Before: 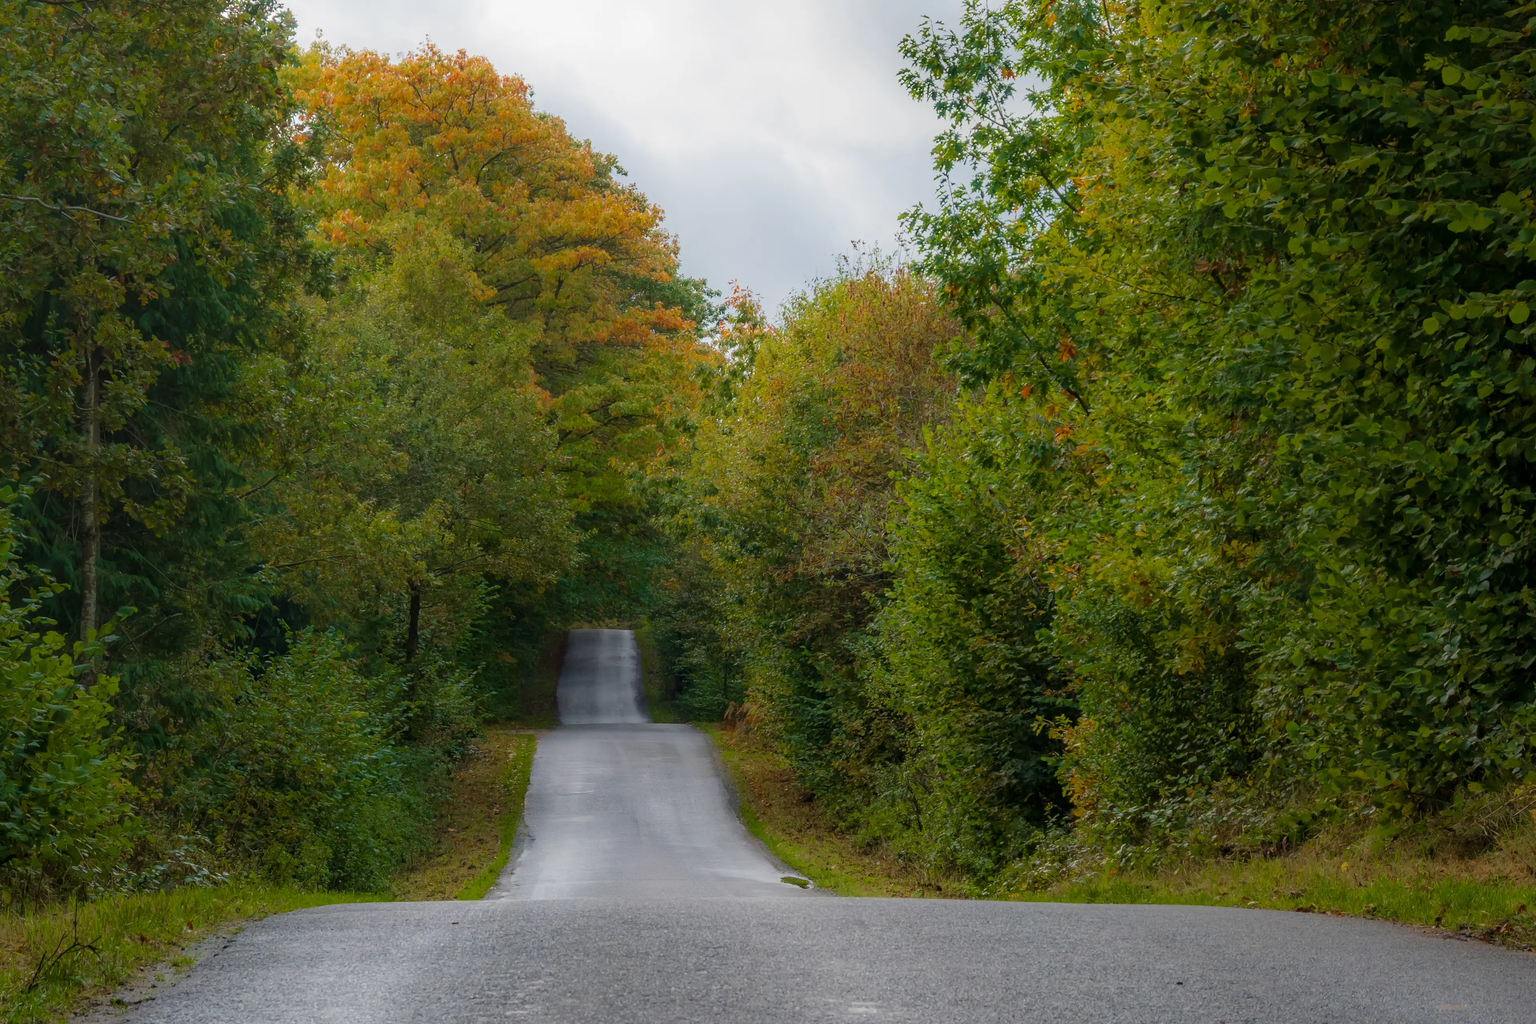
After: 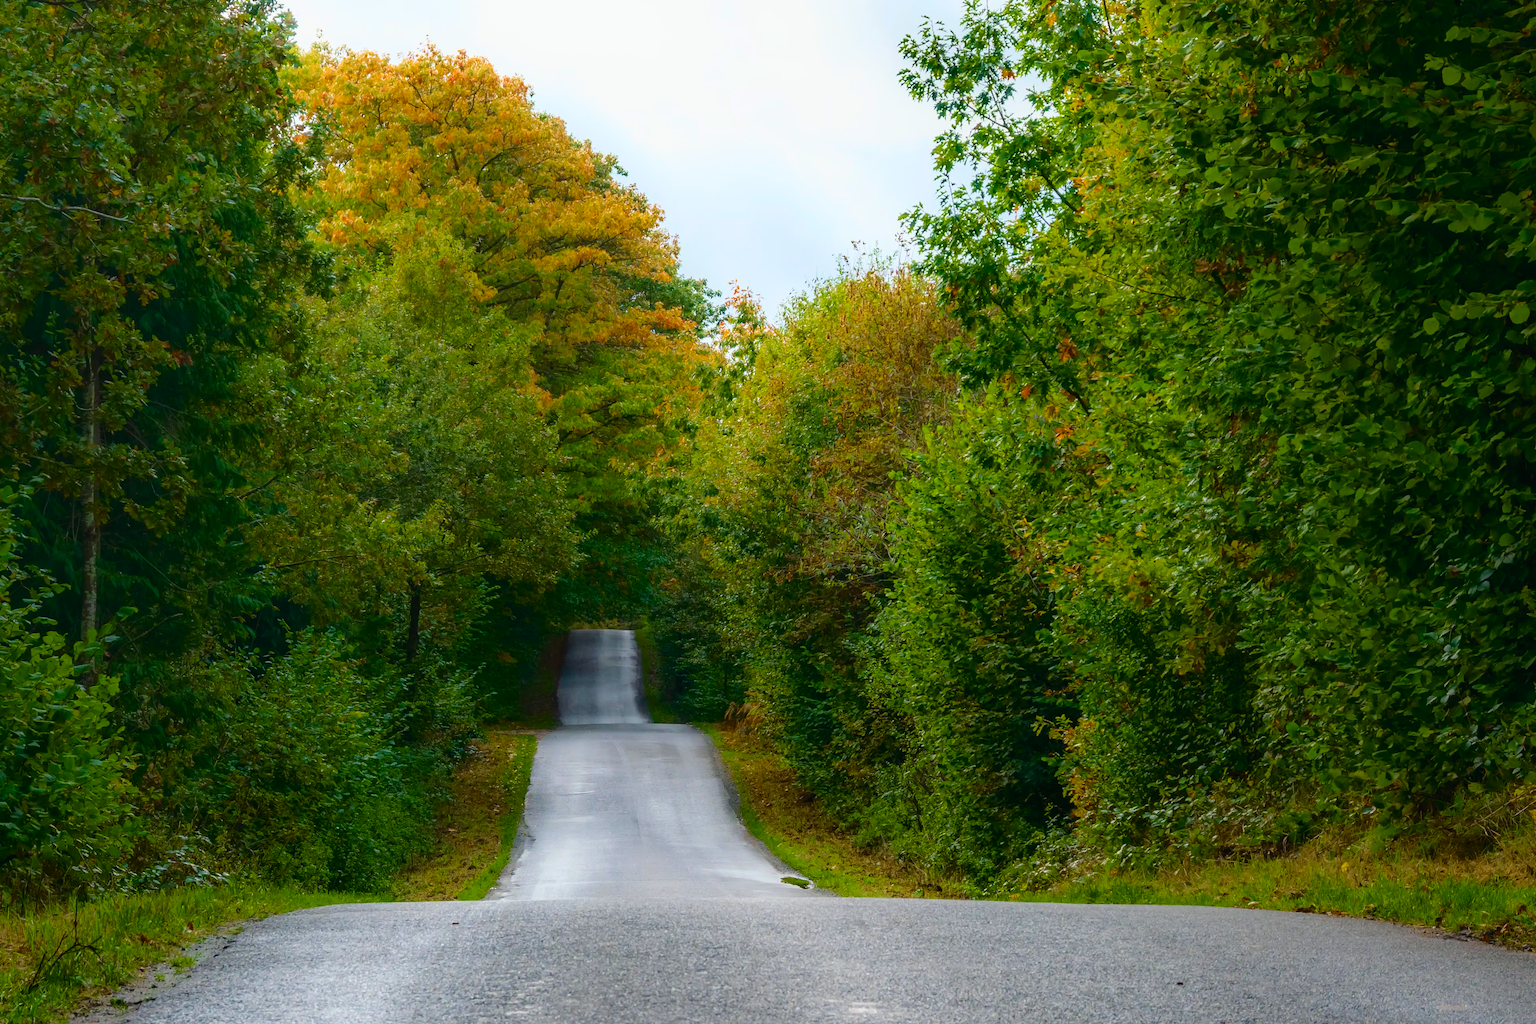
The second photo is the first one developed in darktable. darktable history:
tone curve: curves: ch0 [(0, 0.018) (0.162, 0.128) (0.434, 0.478) (0.667, 0.785) (0.819, 0.943) (1, 0.991)]; ch1 [(0, 0) (0.402, 0.36) (0.476, 0.449) (0.506, 0.505) (0.523, 0.518) (0.582, 0.586) (0.641, 0.668) (0.7, 0.741) (1, 1)]; ch2 [(0, 0) (0.416, 0.403) (0.483, 0.472) (0.503, 0.505) (0.521, 0.519) (0.547, 0.561) (0.597, 0.643) (0.699, 0.759) (0.997, 0.858)], color space Lab, independent channels
